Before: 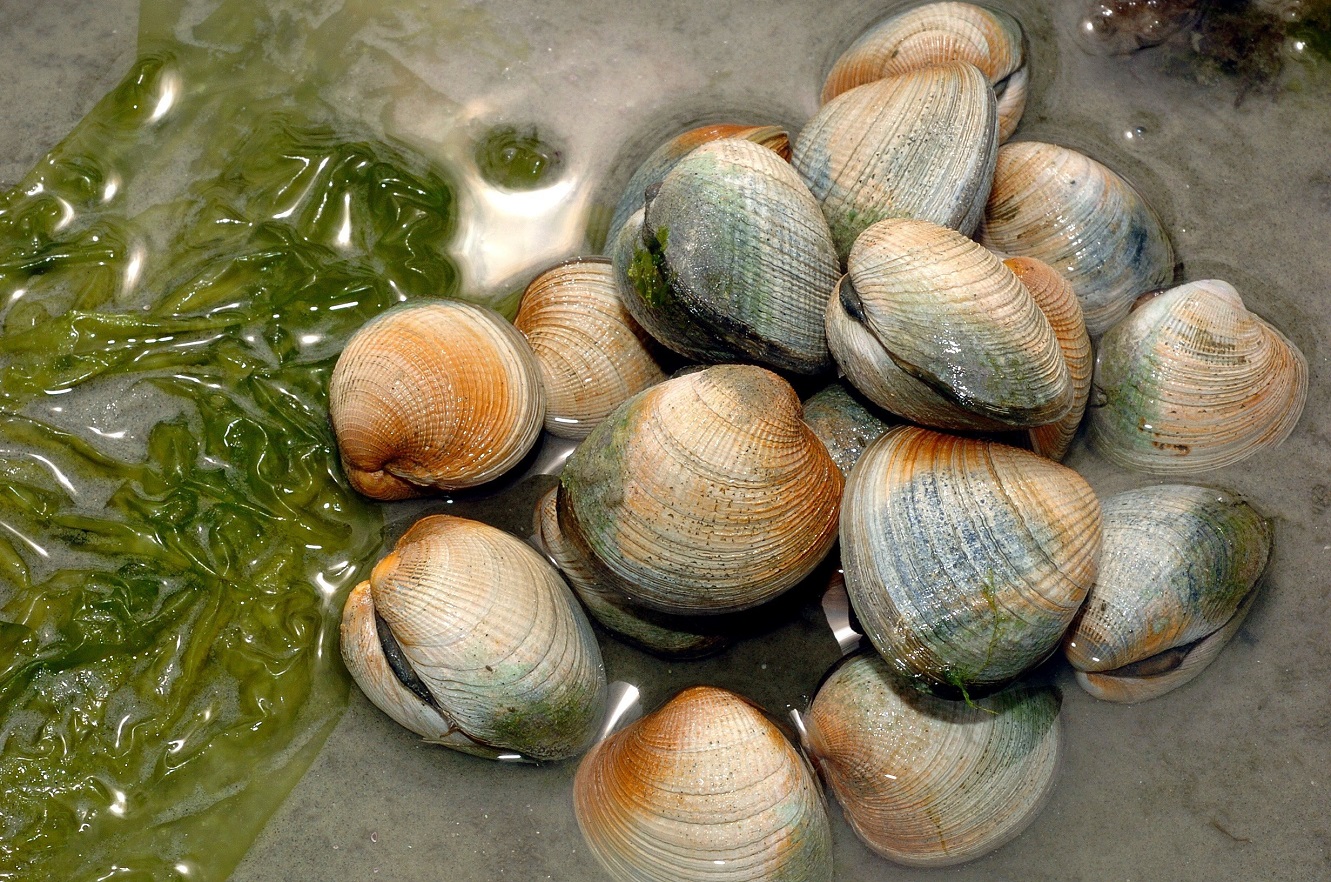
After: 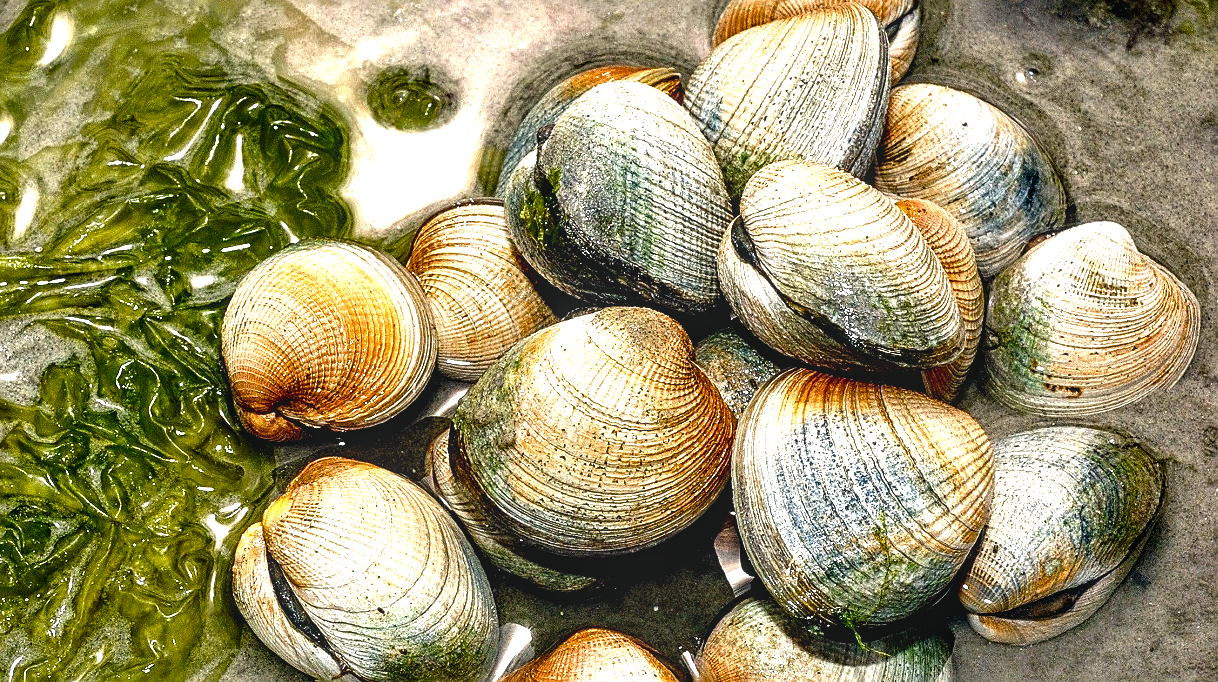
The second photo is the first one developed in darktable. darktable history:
color balance rgb: shadows lift › chroma 1%, shadows lift › hue 217.2°, power › hue 310.8°, highlights gain › chroma 1%, highlights gain › hue 54°, global offset › luminance 0.5%, global offset › hue 171.6°, perceptual saturation grading › global saturation 14.09%, perceptual saturation grading › highlights -25%, perceptual saturation grading › shadows 30%, perceptual brilliance grading › highlights 13.42%, perceptual brilliance grading › mid-tones 8.05%, perceptual brilliance grading › shadows -17.45%, global vibrance 25%
crop: left 8.155%, top 6.611%, bottom 15.385%
local contrast: on, module defaults
sharpen: on, module defaults
haze removal: compatibility mode true, adaptive false
white balance: red 1.009, blue 0.985
exposure: black level correction 0.001, exposure 0.5 EV, compensate exposure bias true, compensate highlight preservation false
contrast equalizer: y [[0.601, 0.6, 0.598, 0.598, 0.6, 0.601], [0.5 ×6], [0.5 ×6], [0 ×6], [0 ×6]]
